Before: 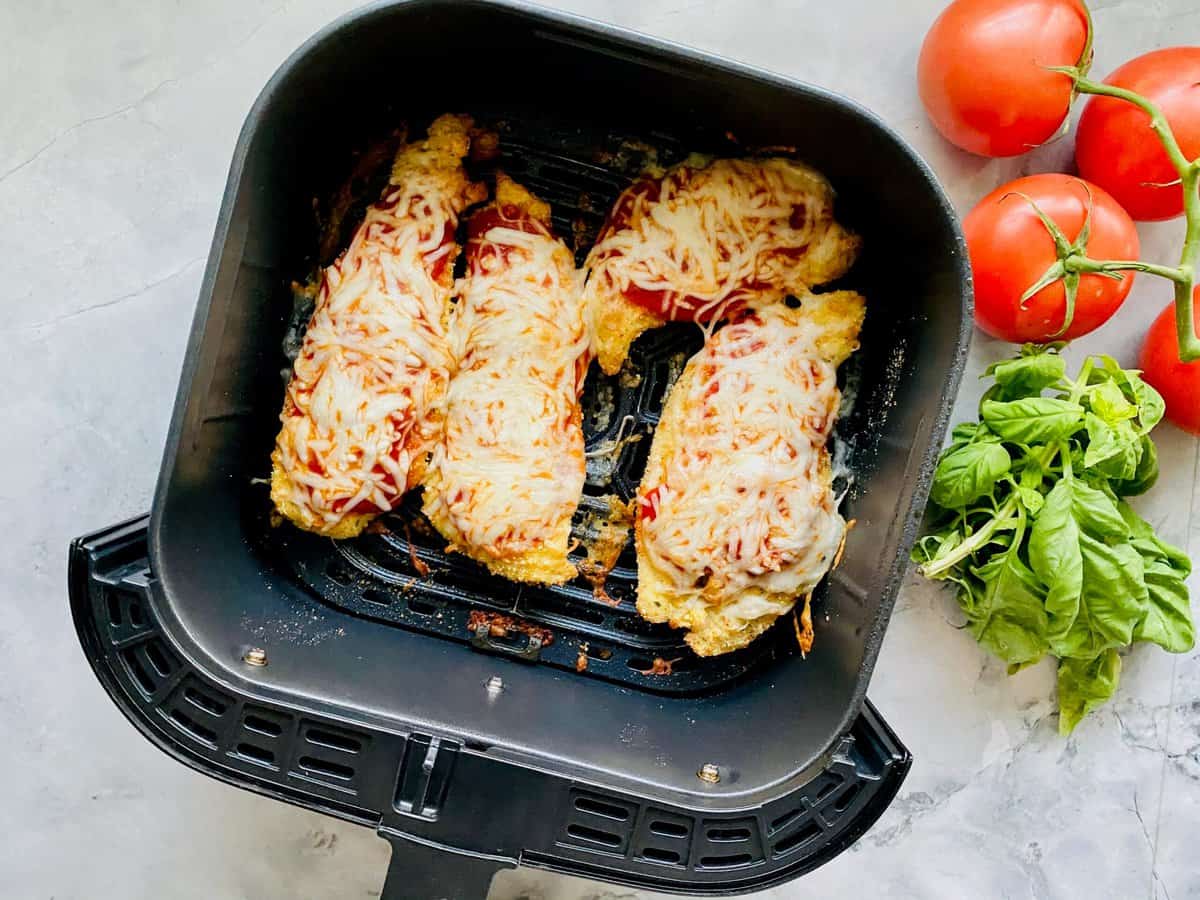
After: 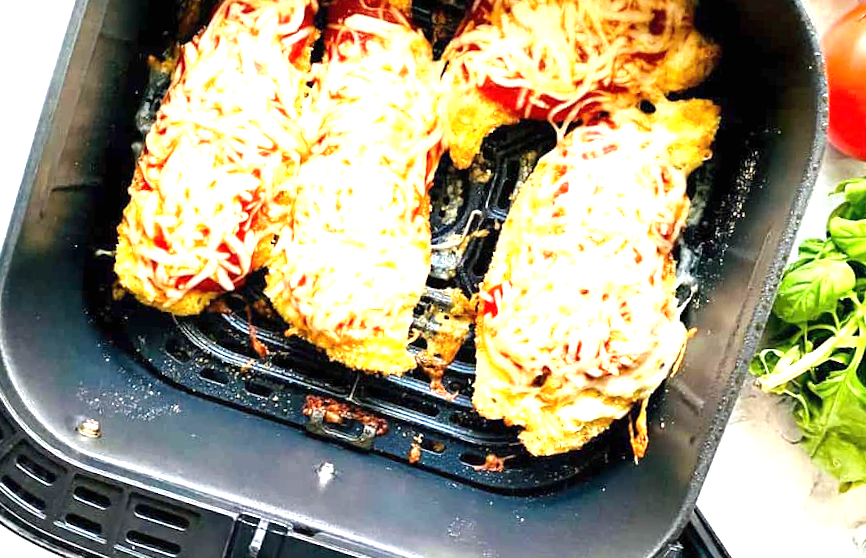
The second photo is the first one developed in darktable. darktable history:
exposure: black level correction 0, exposure 1.375 EV, compensate highlight preservation false
crop and rotate: angle -3.56°, left 9.899%, top 20.92%, right 12.067%, bottom 12.063%
